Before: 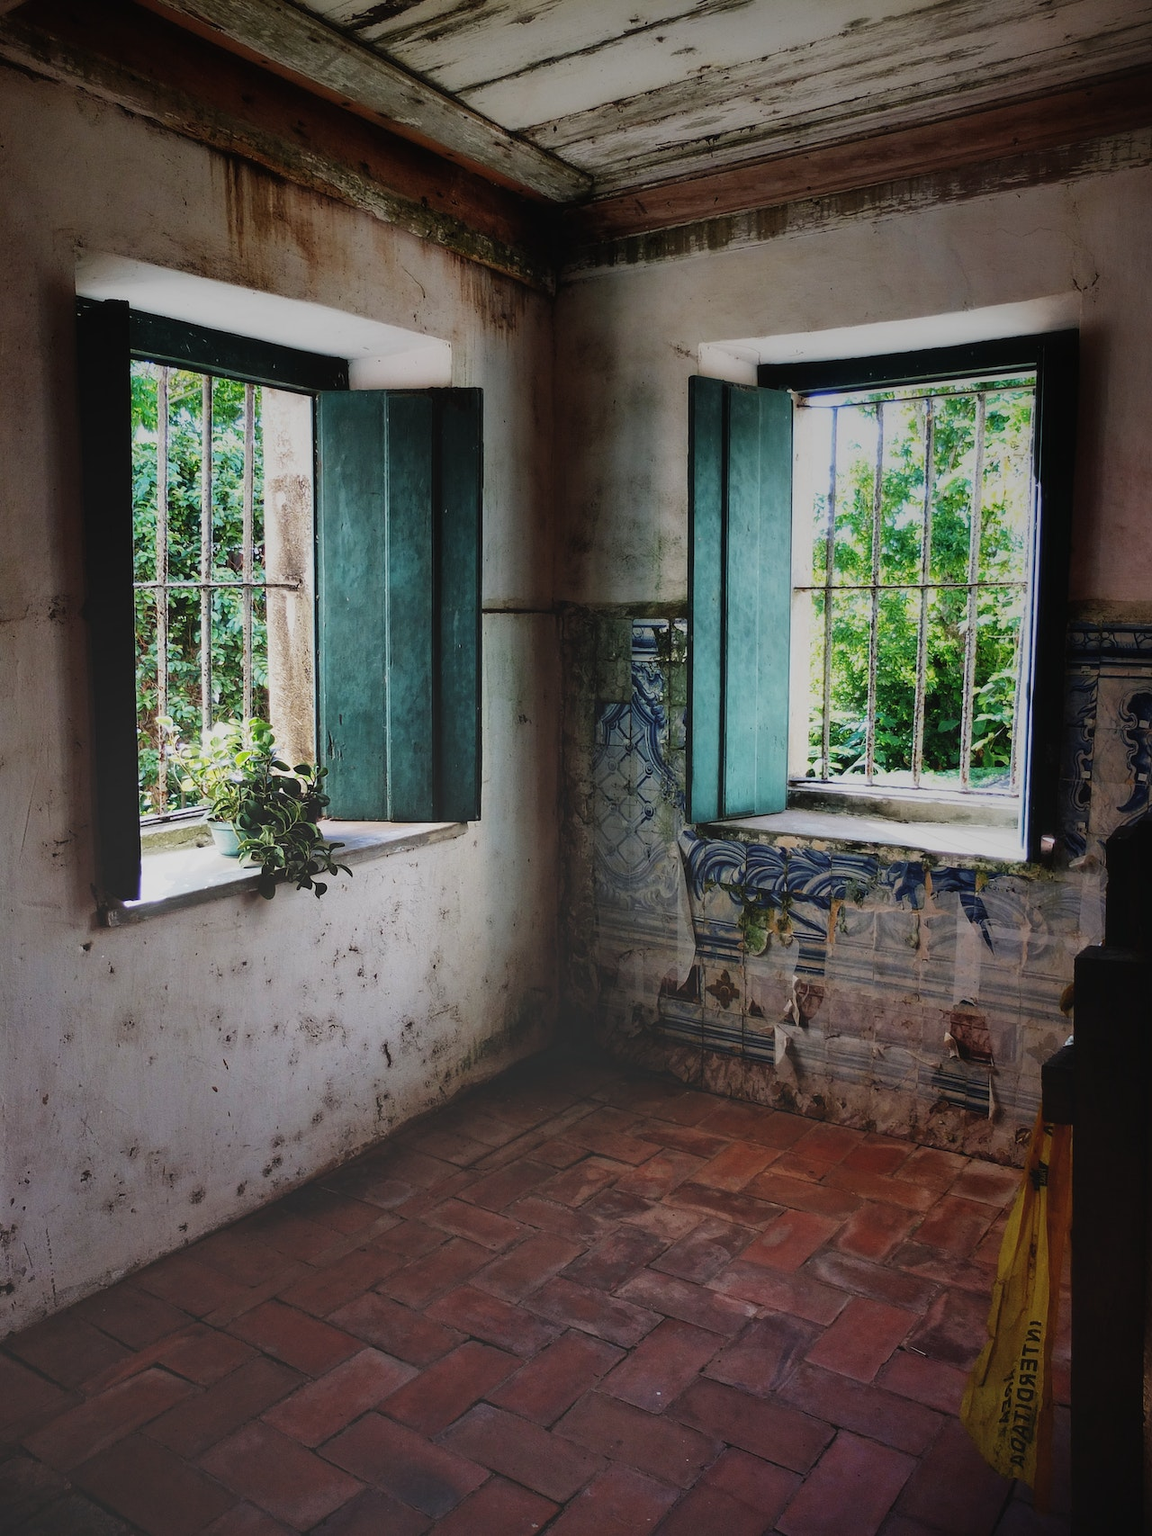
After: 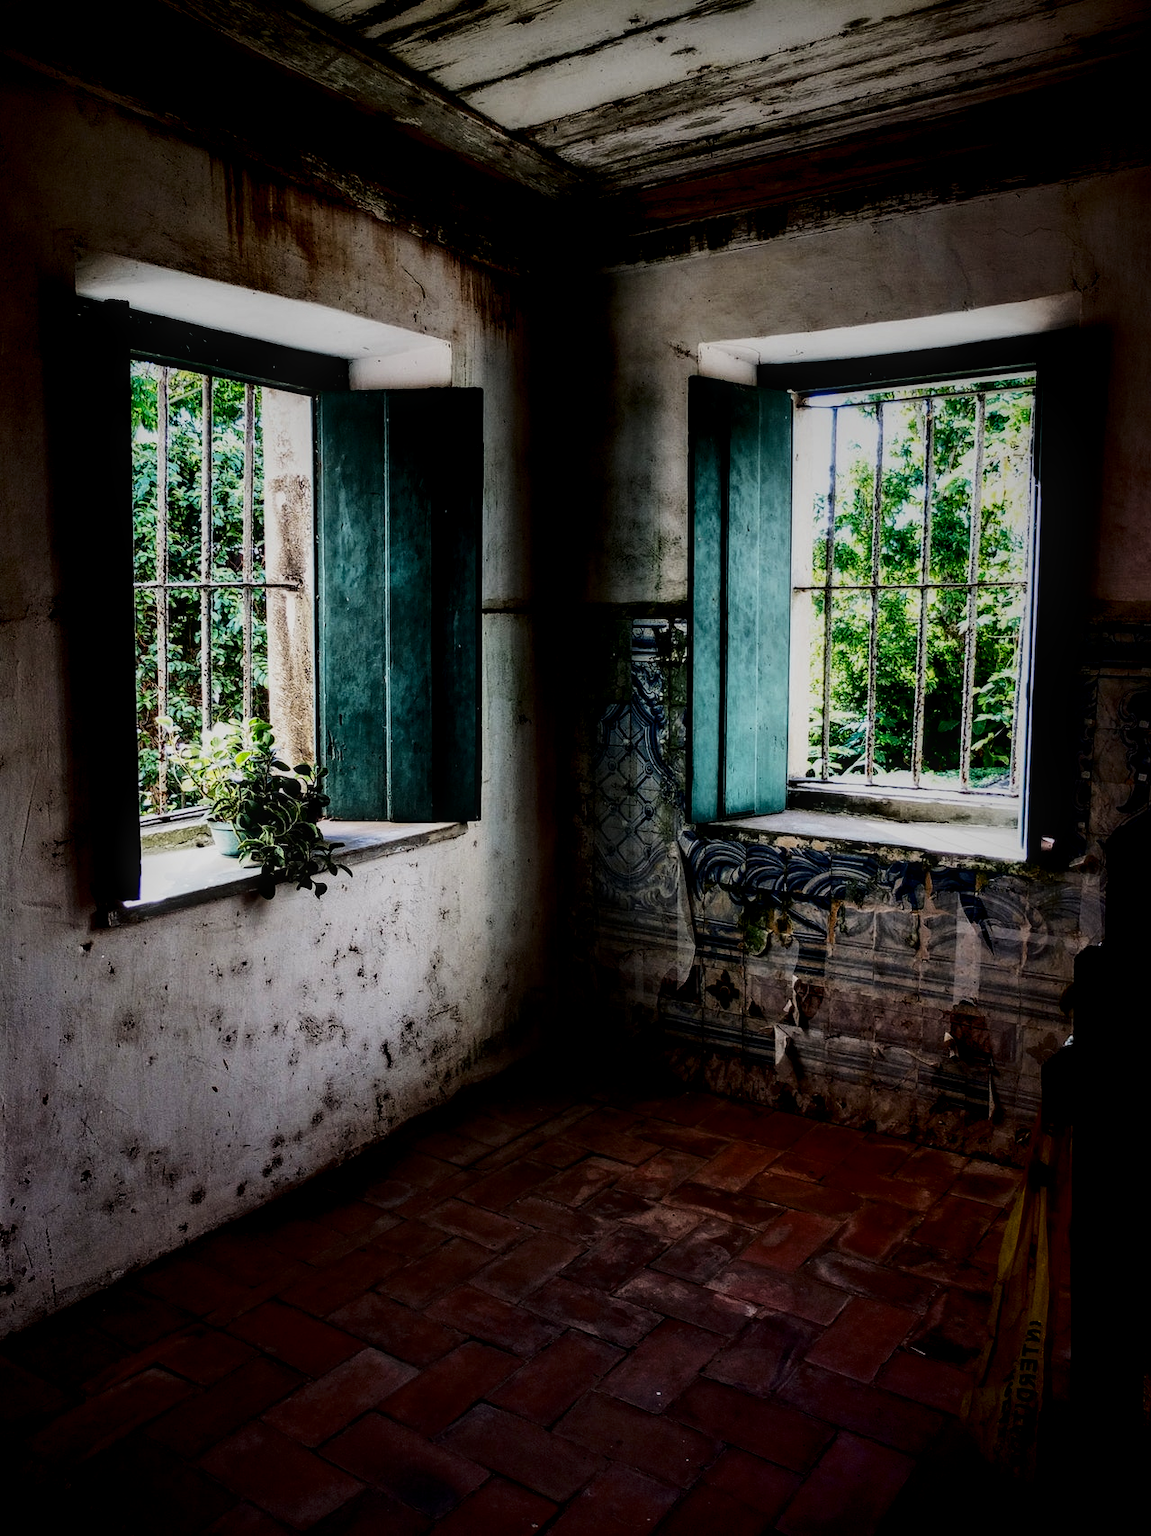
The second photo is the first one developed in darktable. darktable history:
local contrast: detail 130%
filmic rgb: black relative exposure -5 EV, white relative exposure 3.5 EV, hardness 3.19, contrast 1.4, highlights saturation mix -30%
contrast brightness saturation: contrast 0.19, brightness -0.24, saturation 0.11
